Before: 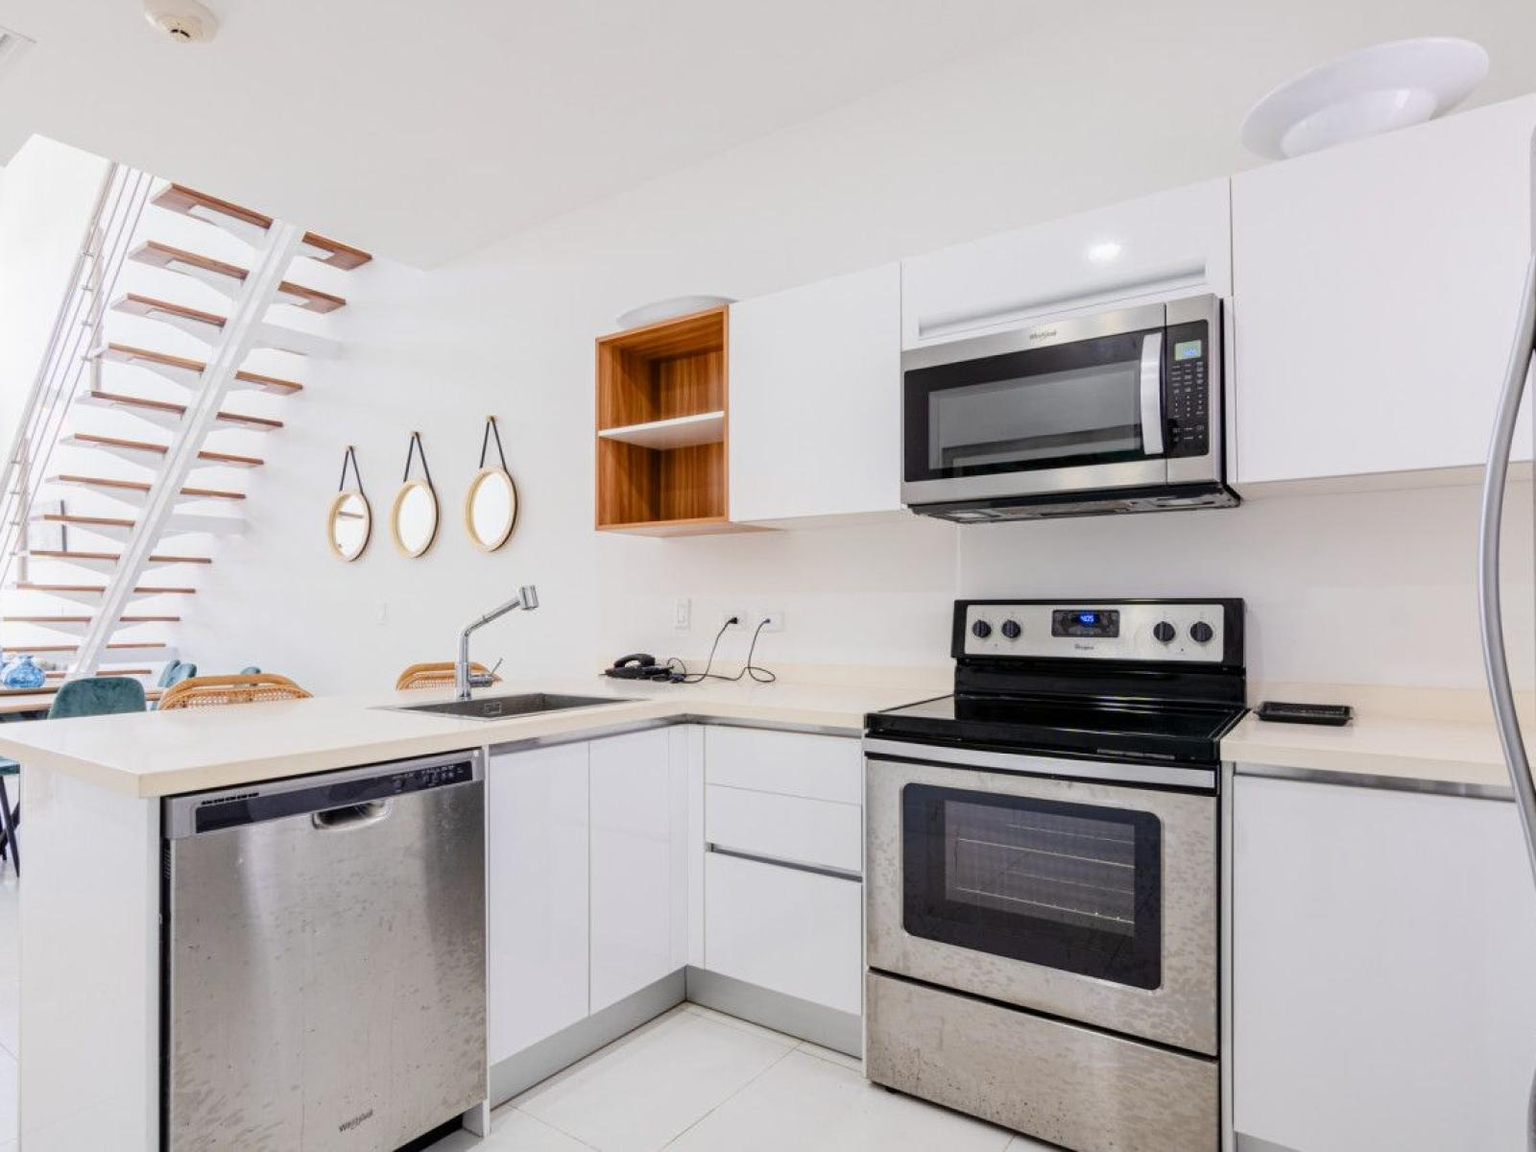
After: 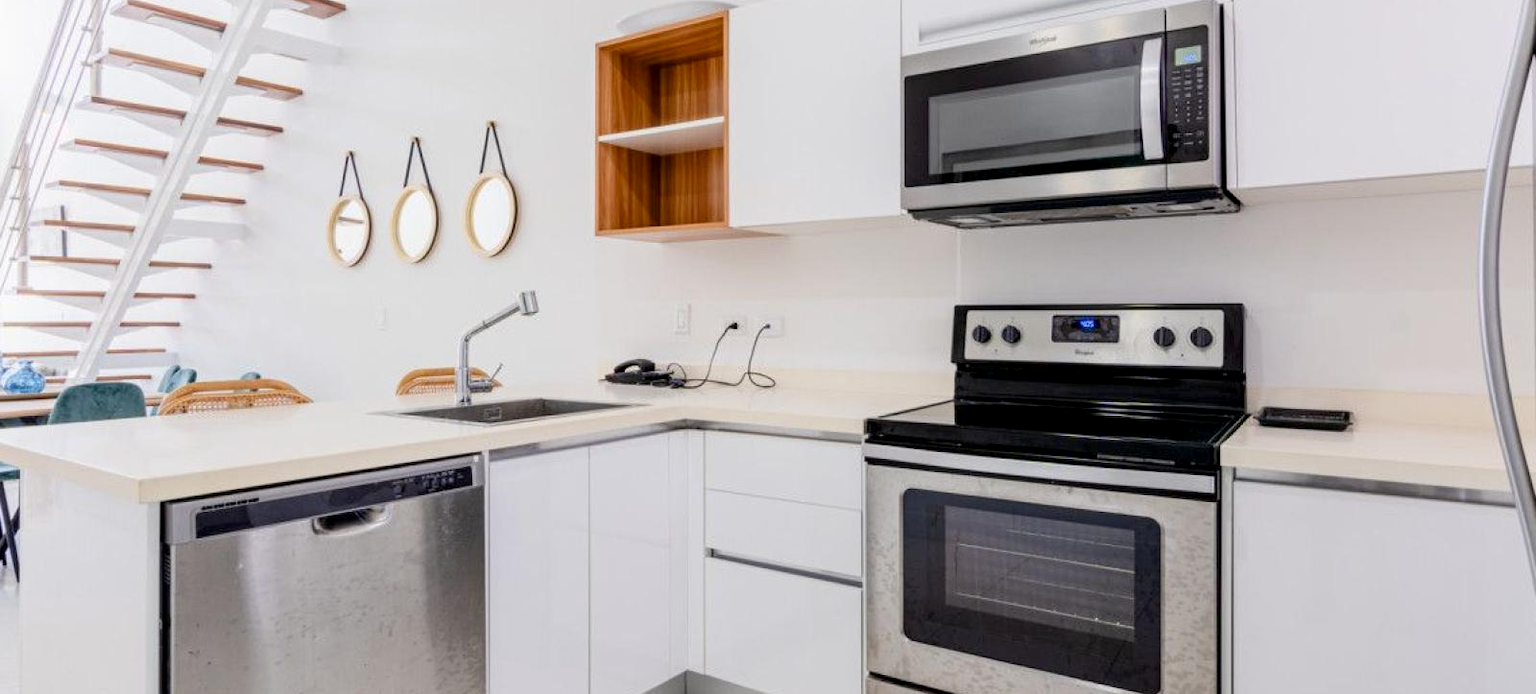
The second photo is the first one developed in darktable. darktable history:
exposure: black level correction 0.004, exposure 0.017 EV, compensate highlight preservation false
crop and rotate: top 25.624%, bottom 14.058%
